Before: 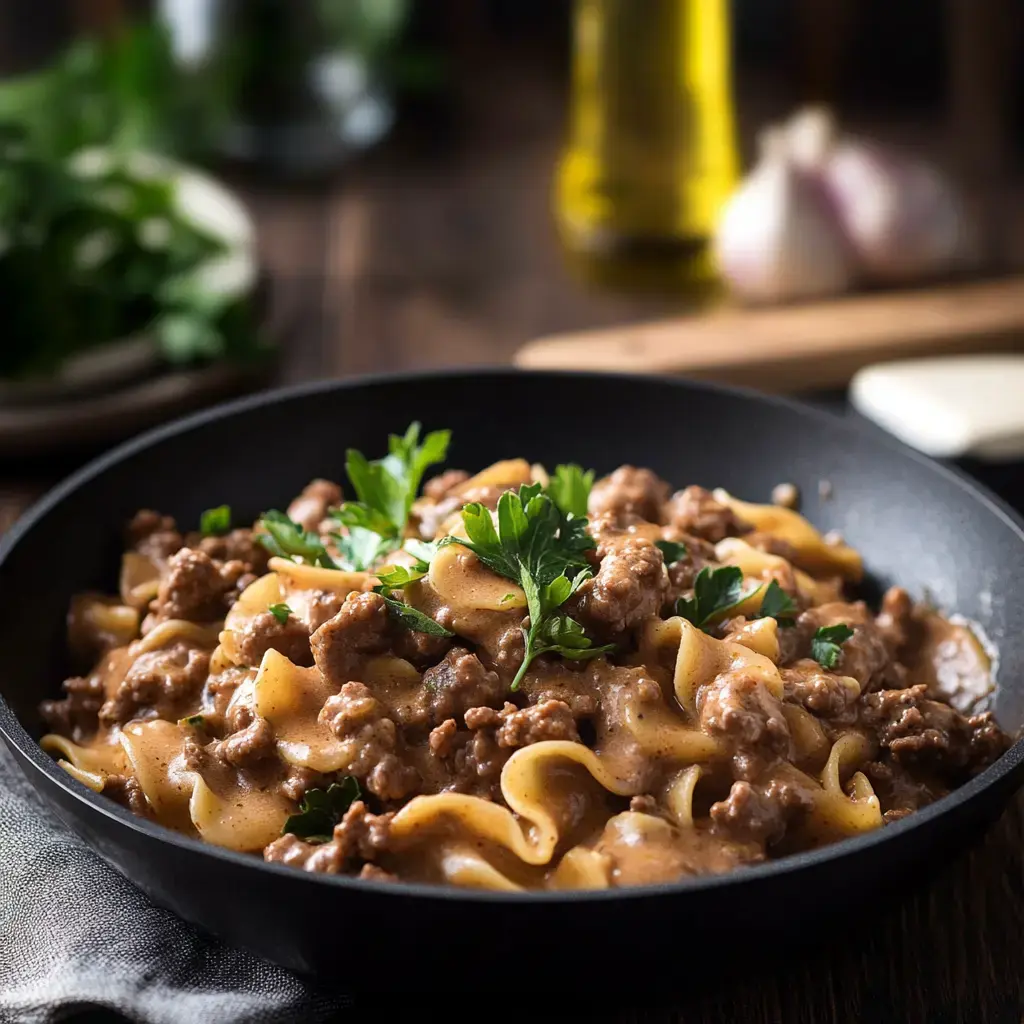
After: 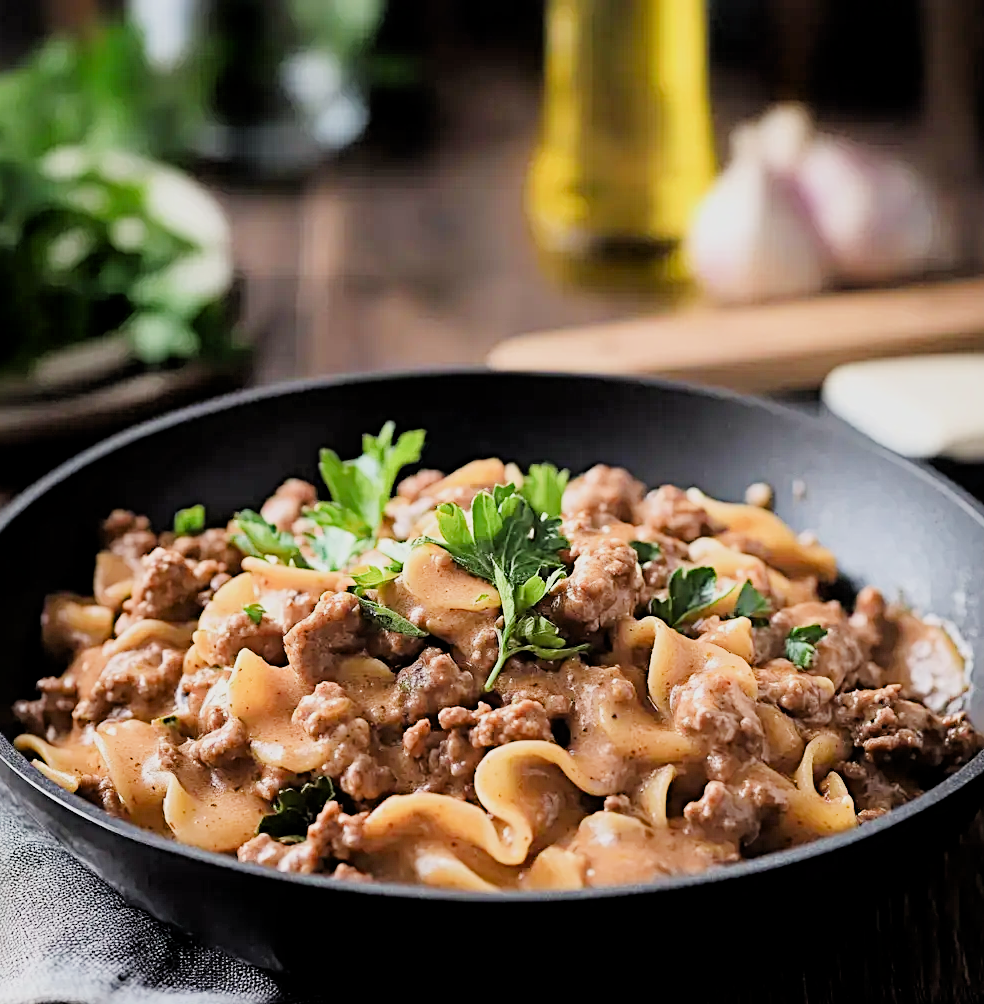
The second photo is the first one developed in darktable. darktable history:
crop and rotate: left 2.61%, right 1.27%, bottom 1.896%
filmic rgb: middle gray luminance 17.98%, black relative exposure -7.51 EV, white relative exposure 8.48 EV, target black luminance 0%, hardness 2.23, latitude 18.49%, contrast 0.889, highlights saturation mix 4.54%, shadows ↔ highlights balance 10.46%
sharpen: radius 3.994
exposure: exposure 1.497 EV, compensate highlight preservation false
